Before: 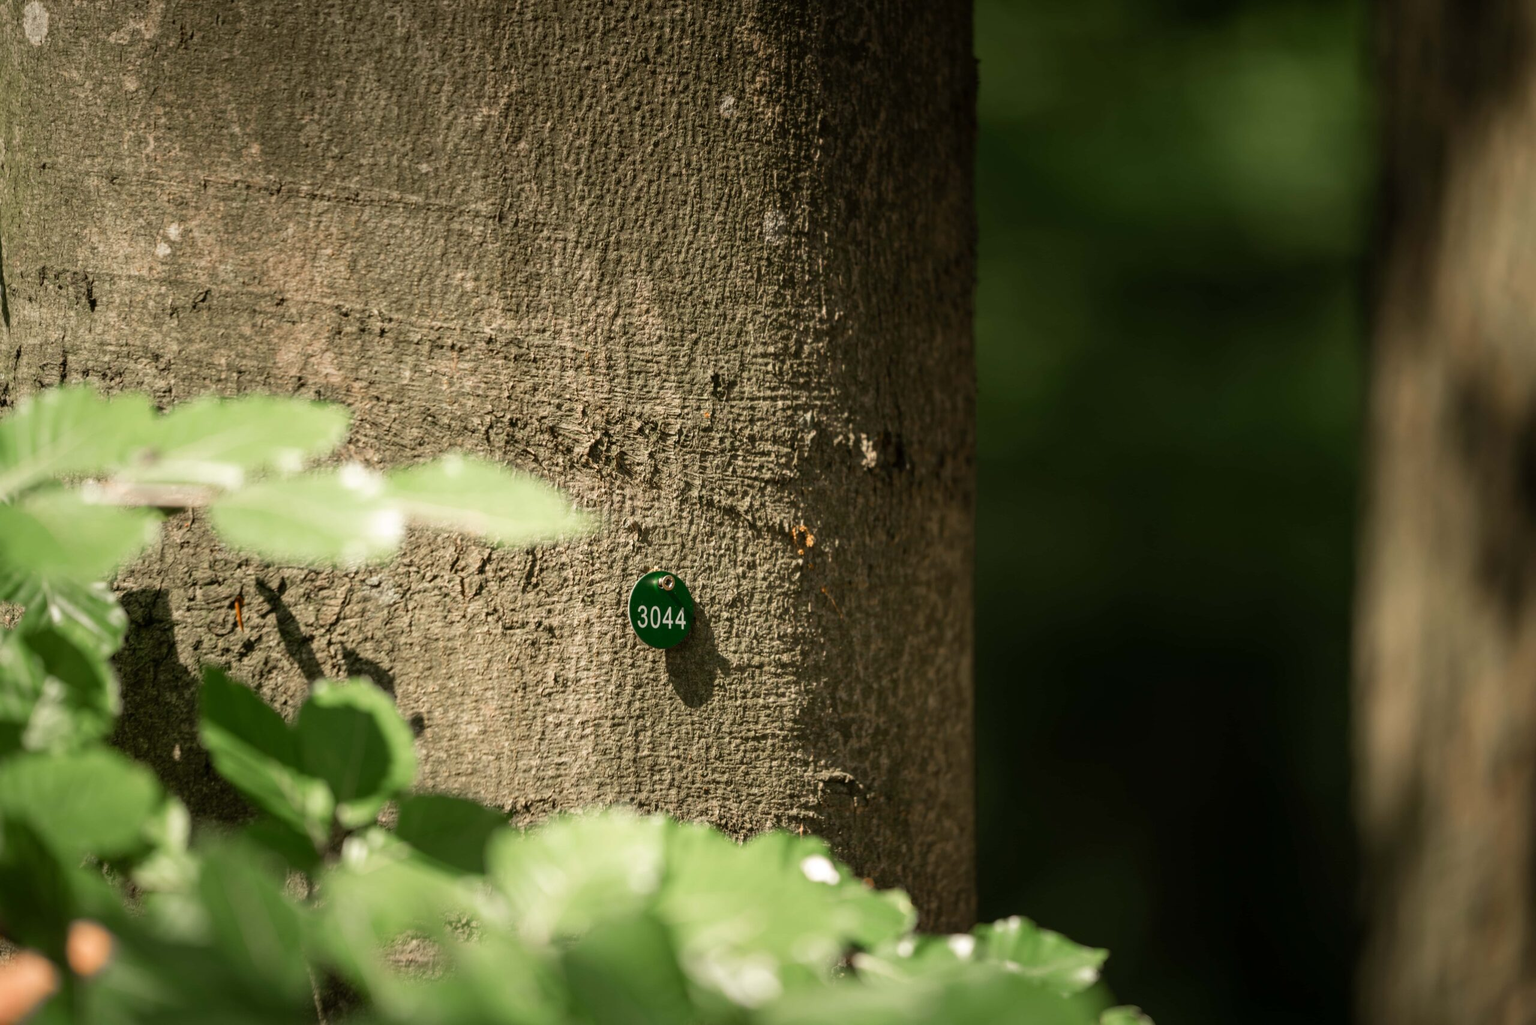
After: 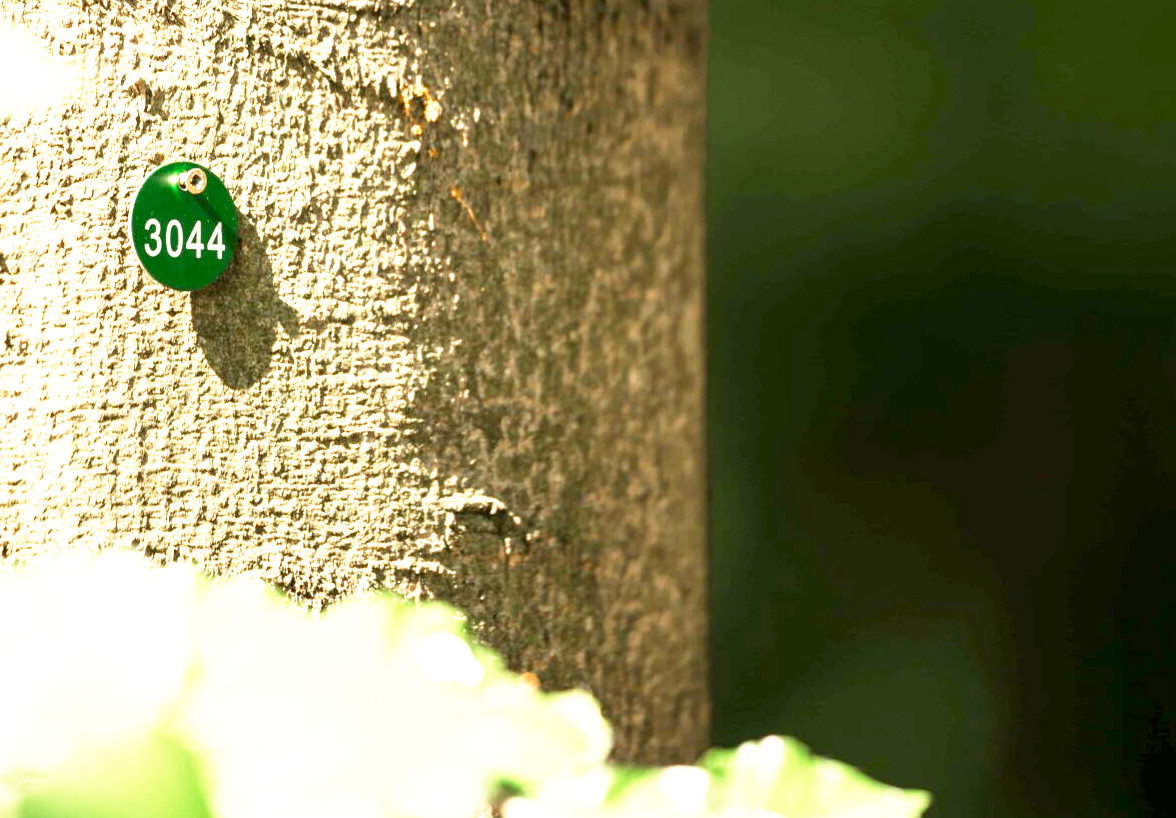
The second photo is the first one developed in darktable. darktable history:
crop: left 35.86%, top 46.263%, right 18.167%, bottom 5.838%
base curve: curves: ch0 [(0, 0) (0.495, 0.917) (1, 1)], preserve colors none
exposure: black level correction 0.001, exposure 1.398 EV, compensate highlight preservation false
